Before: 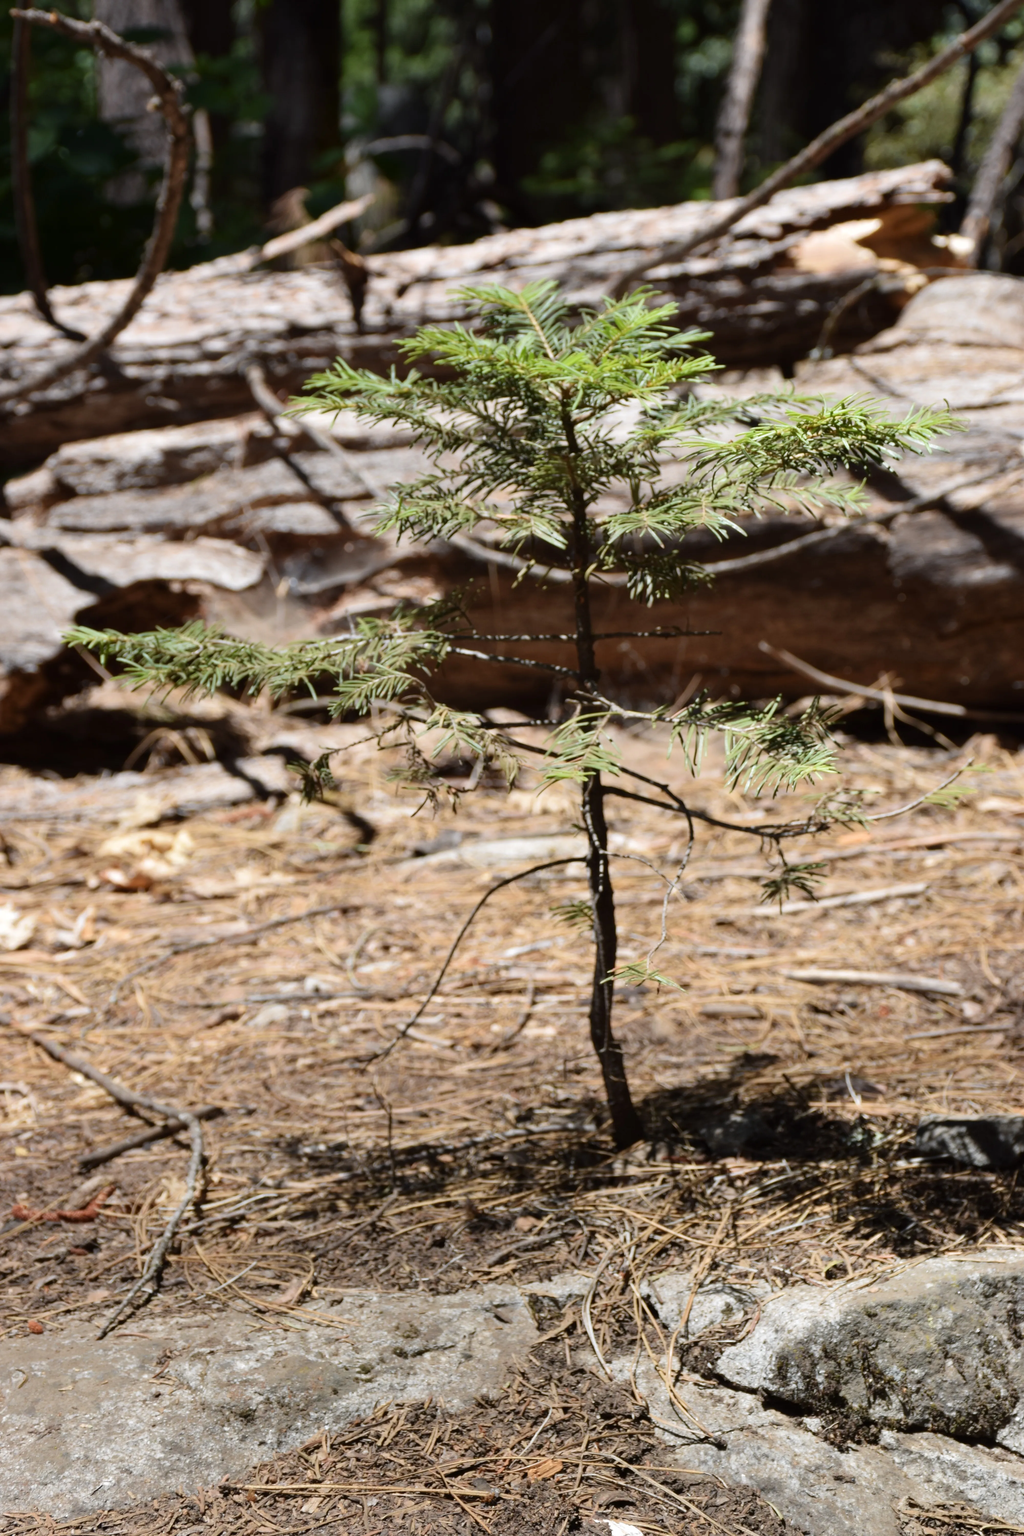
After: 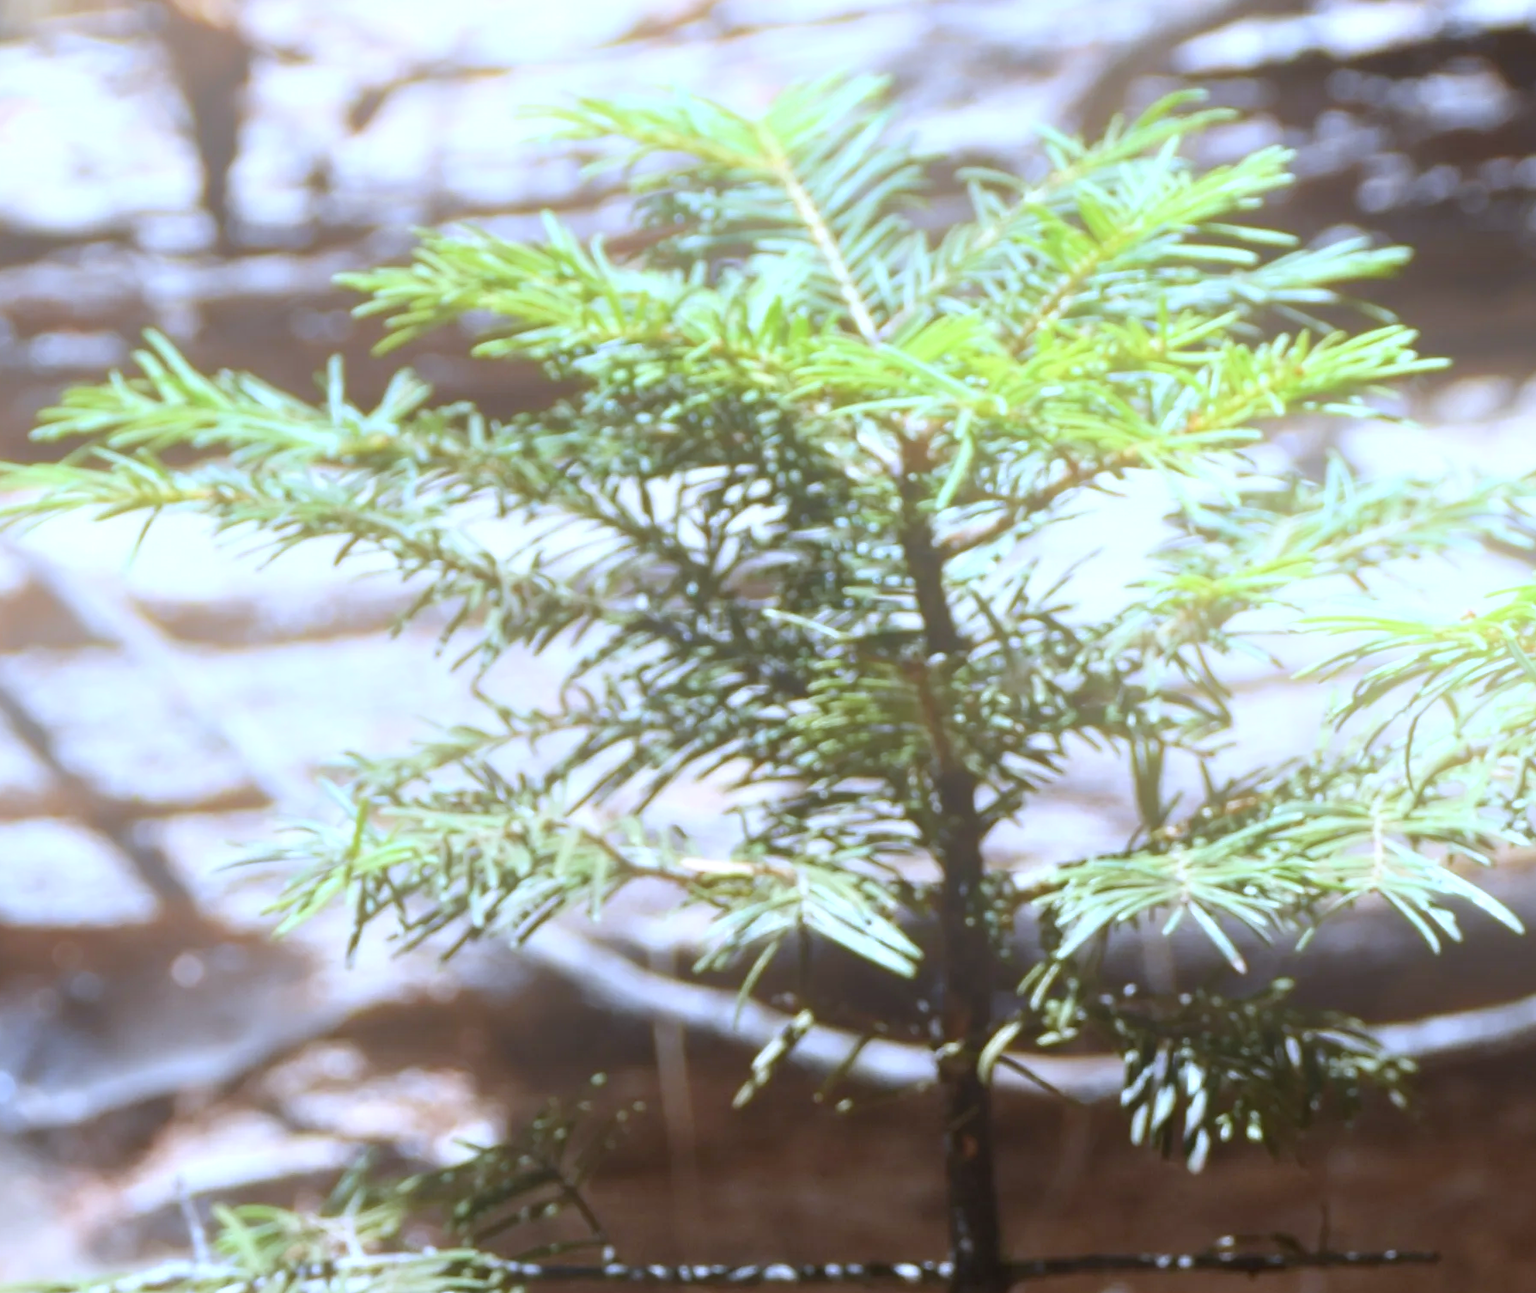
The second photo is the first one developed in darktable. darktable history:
bloom: size 40%
white balance: red 0.871, blue 1.249
exposure: exposure 0.636 EV, compensate highlight preservation false
crop: left 28.64%, top 16.832%, right 26.637%, bottom 58.055%
